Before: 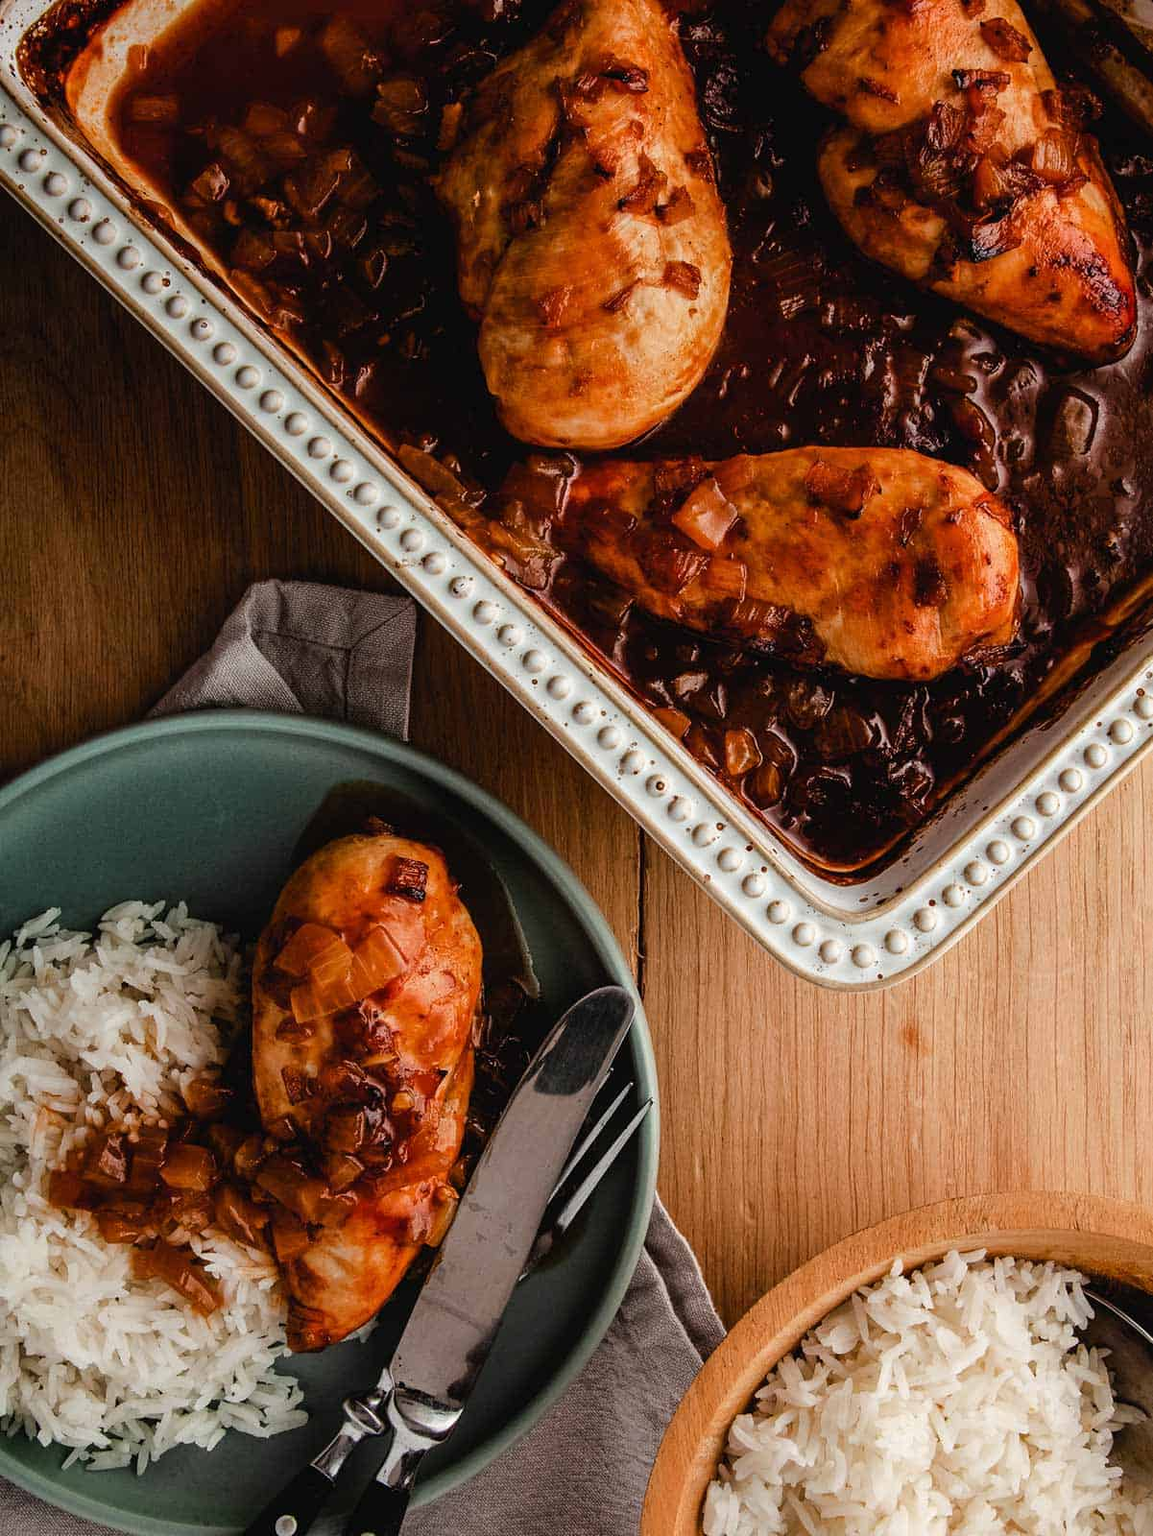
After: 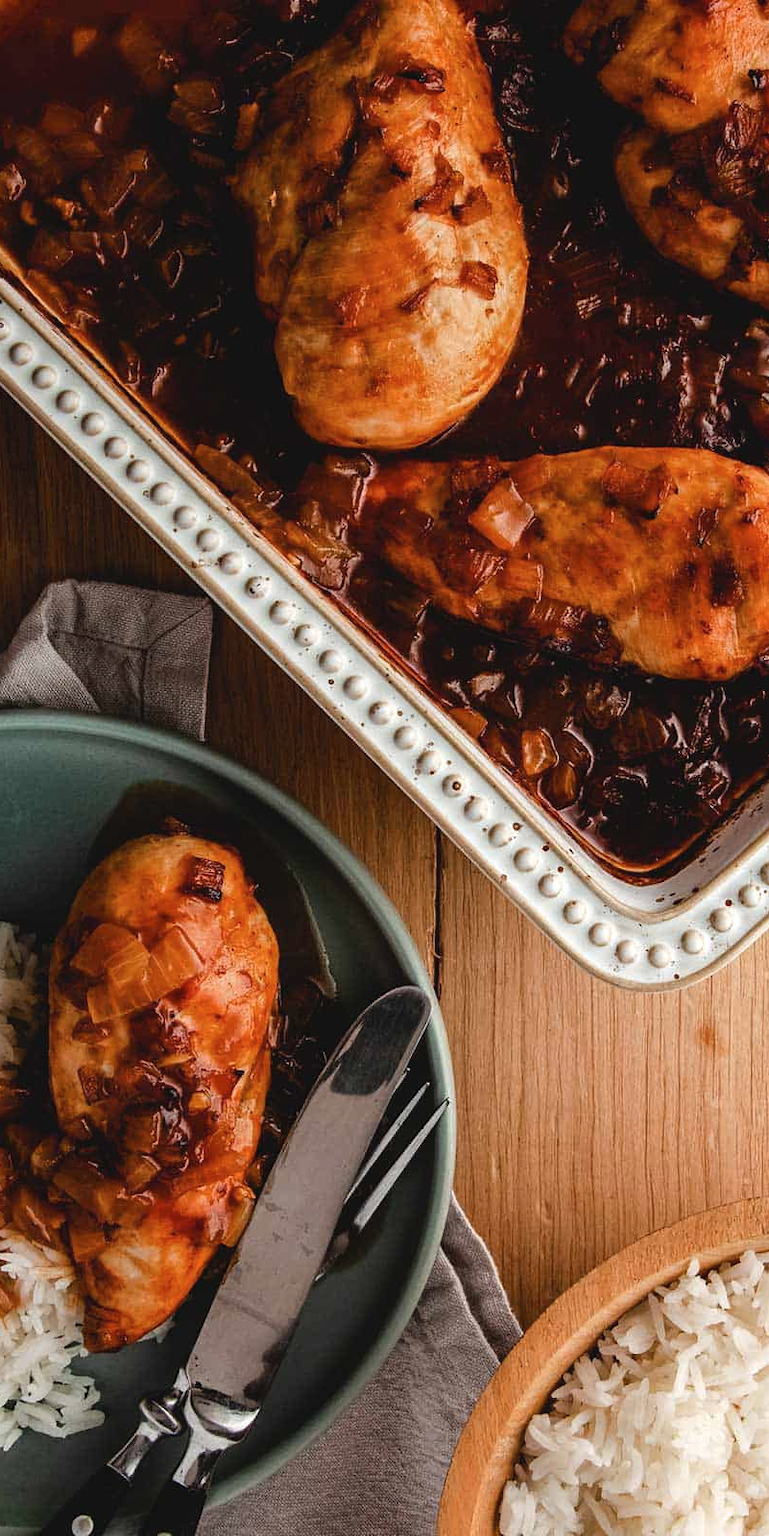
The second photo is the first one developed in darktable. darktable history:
crop and rotate: left 17.732%, right 15.423%
contrast brightness saturation: contrast -0.08, brightness -0.04, saturation -0.11
exposure: exposure 0.29 EV, compensate highlight preservation false
